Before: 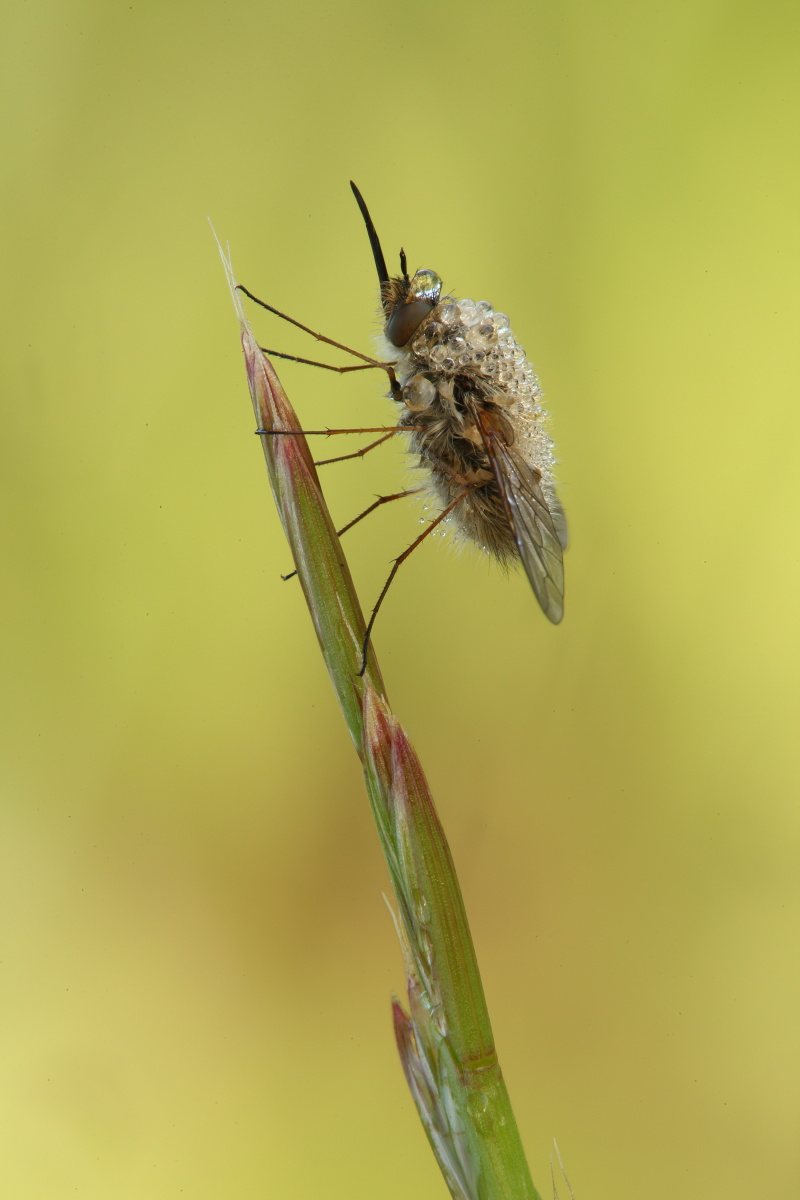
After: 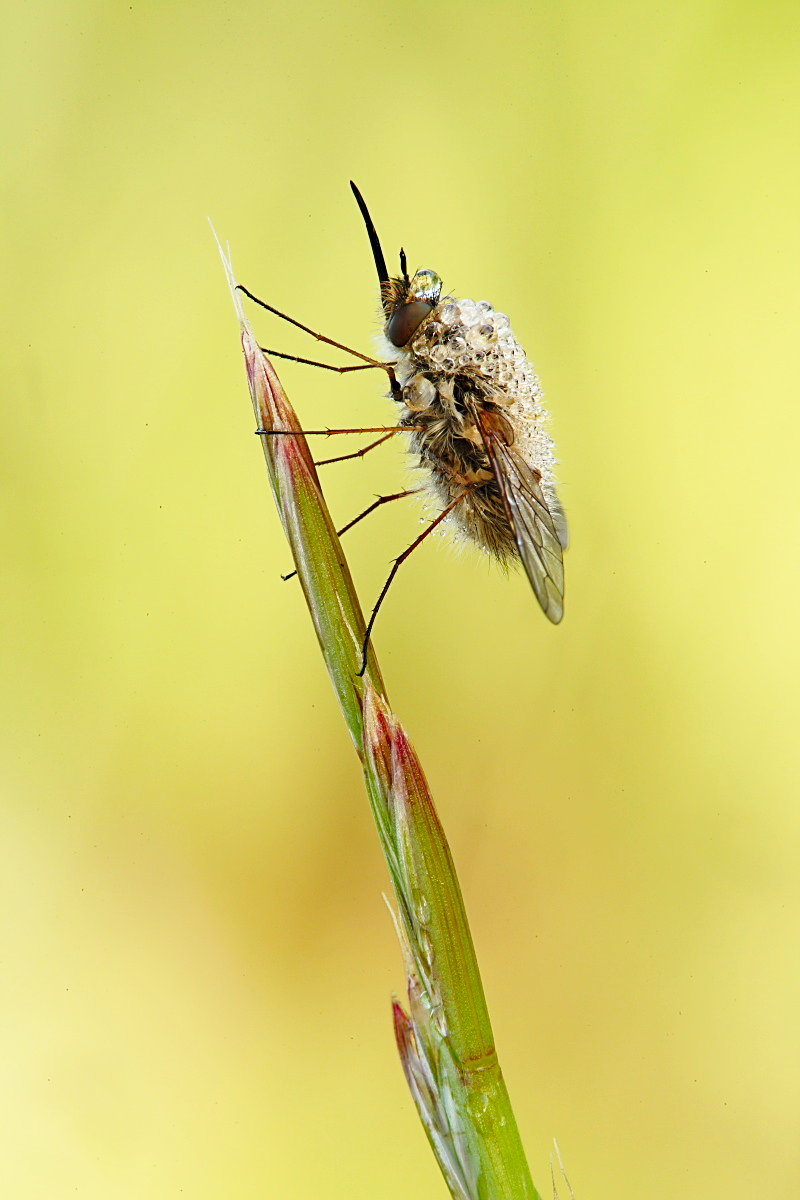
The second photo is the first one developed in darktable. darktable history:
haze removal: compatibility mode true, adaptive false
sharpen: on, module defaults
exposure: exposure -0.01 EV, compensate highlight preservation false
base curve: curves: ch0 [(0, 0) (0.028, 0.03) (0.121, 0.232) (0.46, 0.748) (0.859, 0.968) (1, 1)], preserve colors none
